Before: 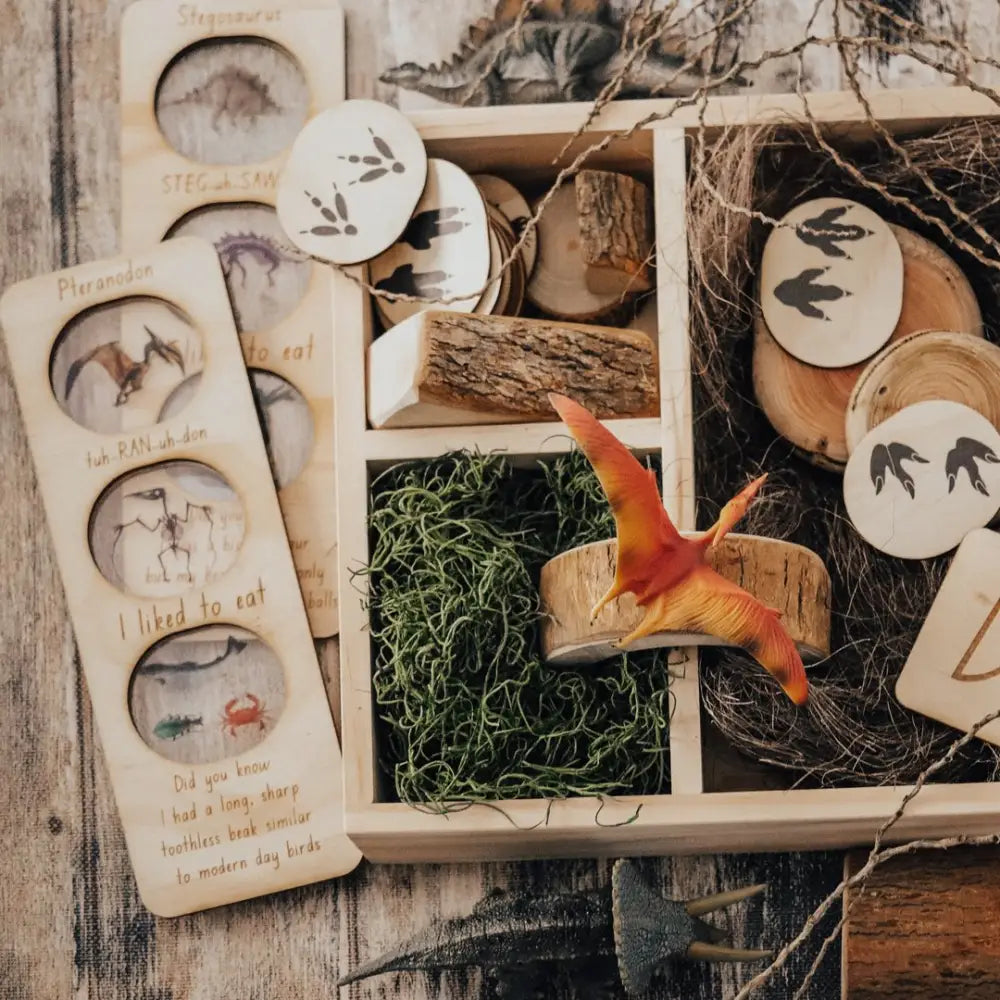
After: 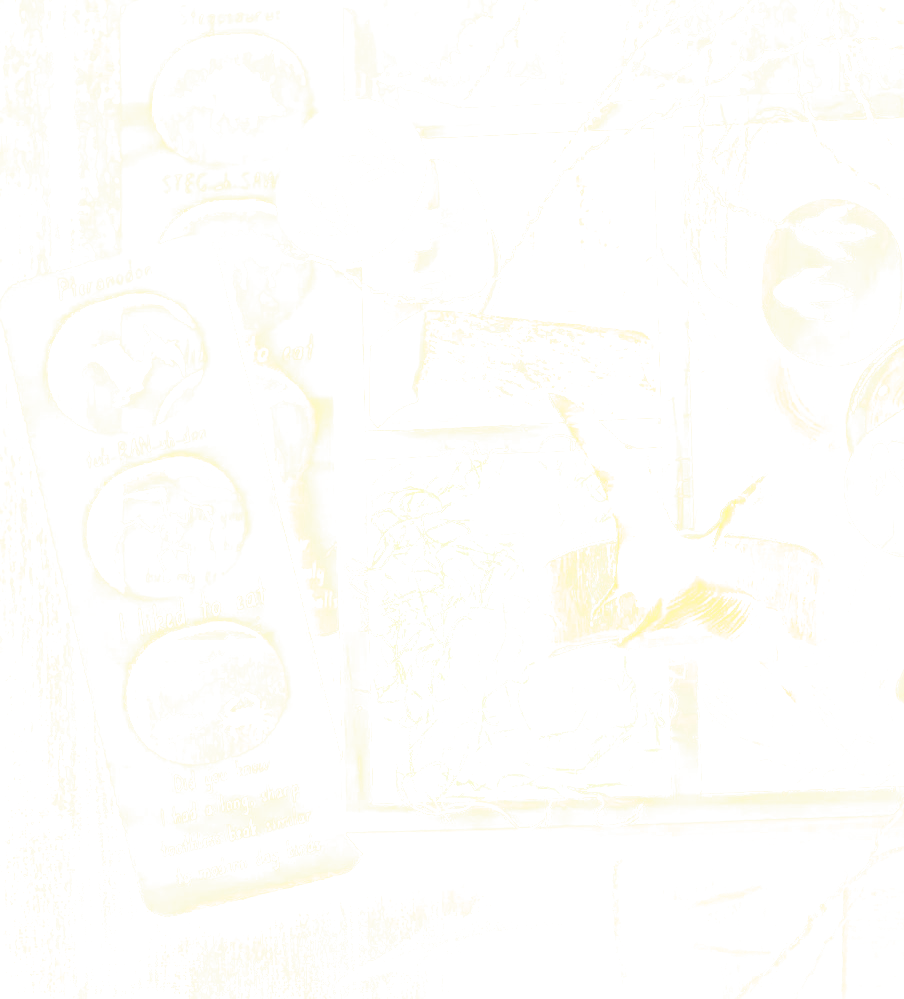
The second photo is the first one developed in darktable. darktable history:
crop: right 9.509%, bottom 0.031%
split-toning: shadows › hue 216°, shadows › saturation 1, highlights › hue 57.6°, balance -33.4
exposure: black level correction 0, exposure 1.379 EV, compensate exposure bias true, compensate highlight preservation false
tone equalizer: on, module defaults
velvia: strength 15%
bloom: size 85%, threshold 5%, strength 85%
sharpen: on, module defaults
